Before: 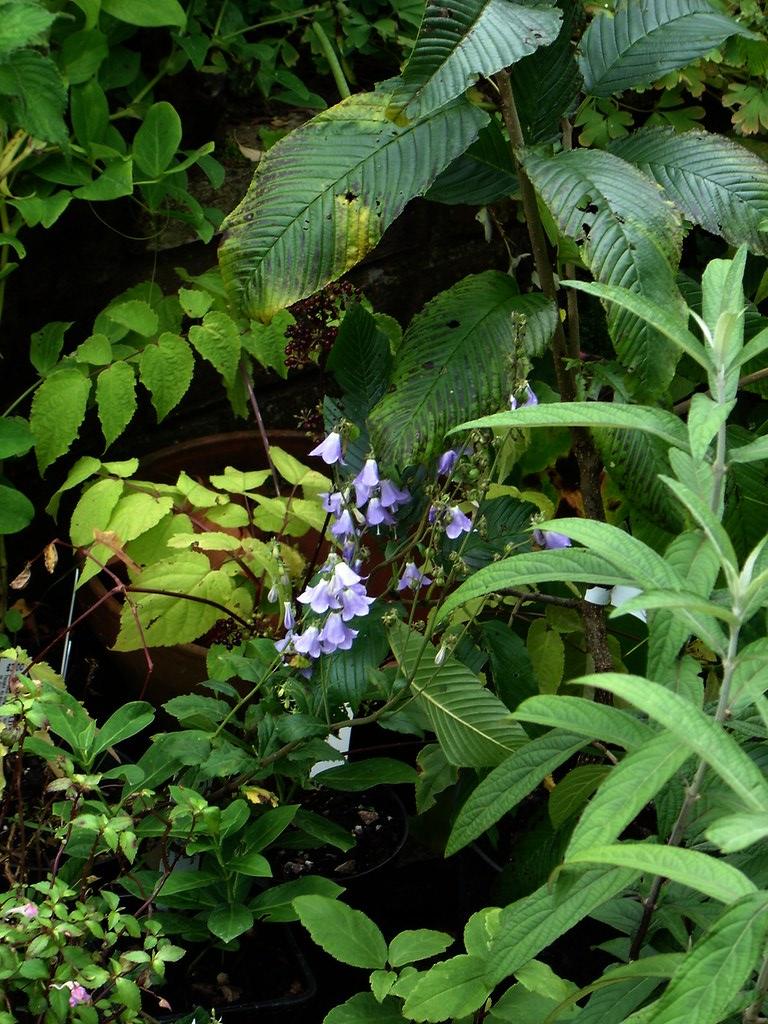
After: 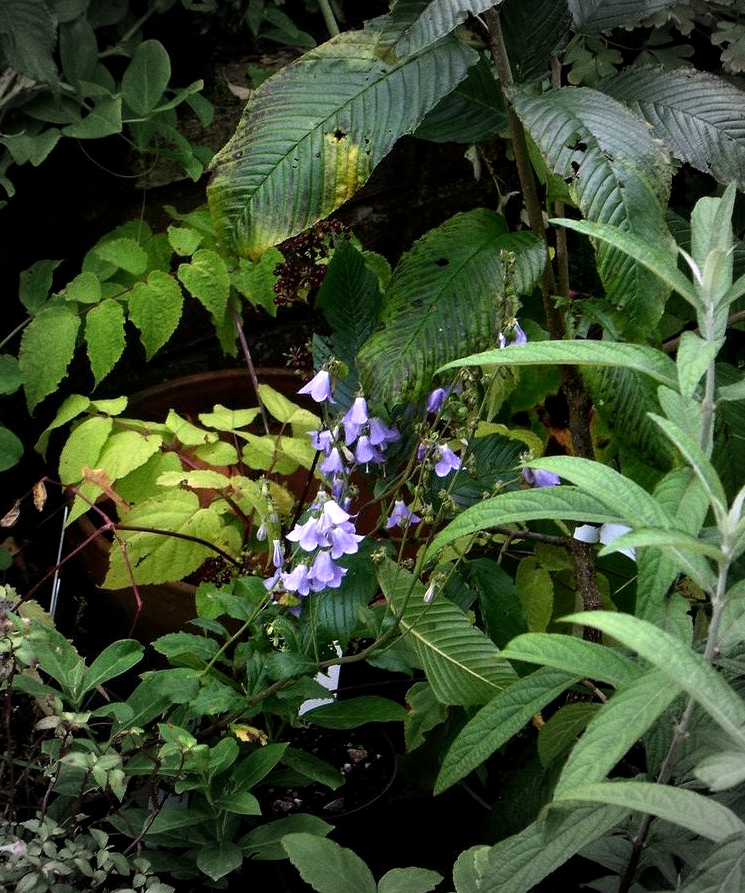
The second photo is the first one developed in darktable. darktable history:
local contrast: highlights 100%, shadows 100%, detail 120%, midtone range 0.2
vignetting: fall-off start 67.15%, brightness -0.442, saturation -0.691, width/height ratio 1.011, unbound false
grain: coarseness 0.09 ISO
white balance: red 1.066, blue 1.119
crop: left 1.507%, top 6.147%, right 1.379%, bottom 6.637%
